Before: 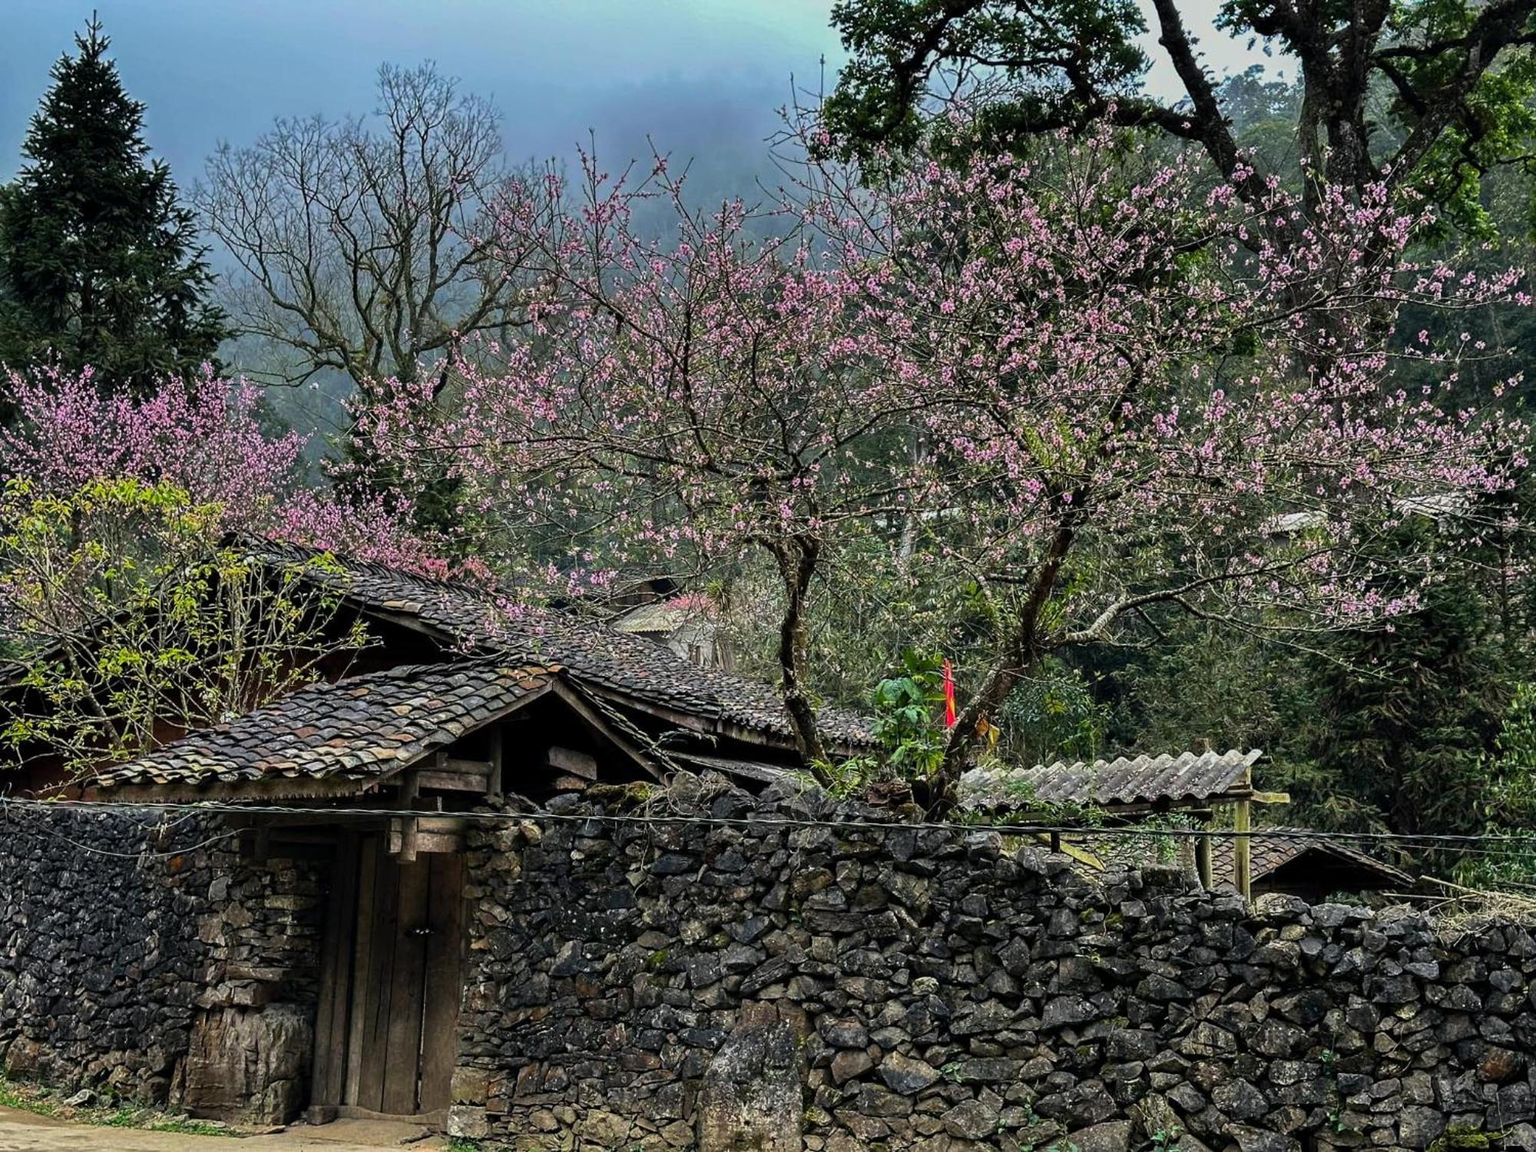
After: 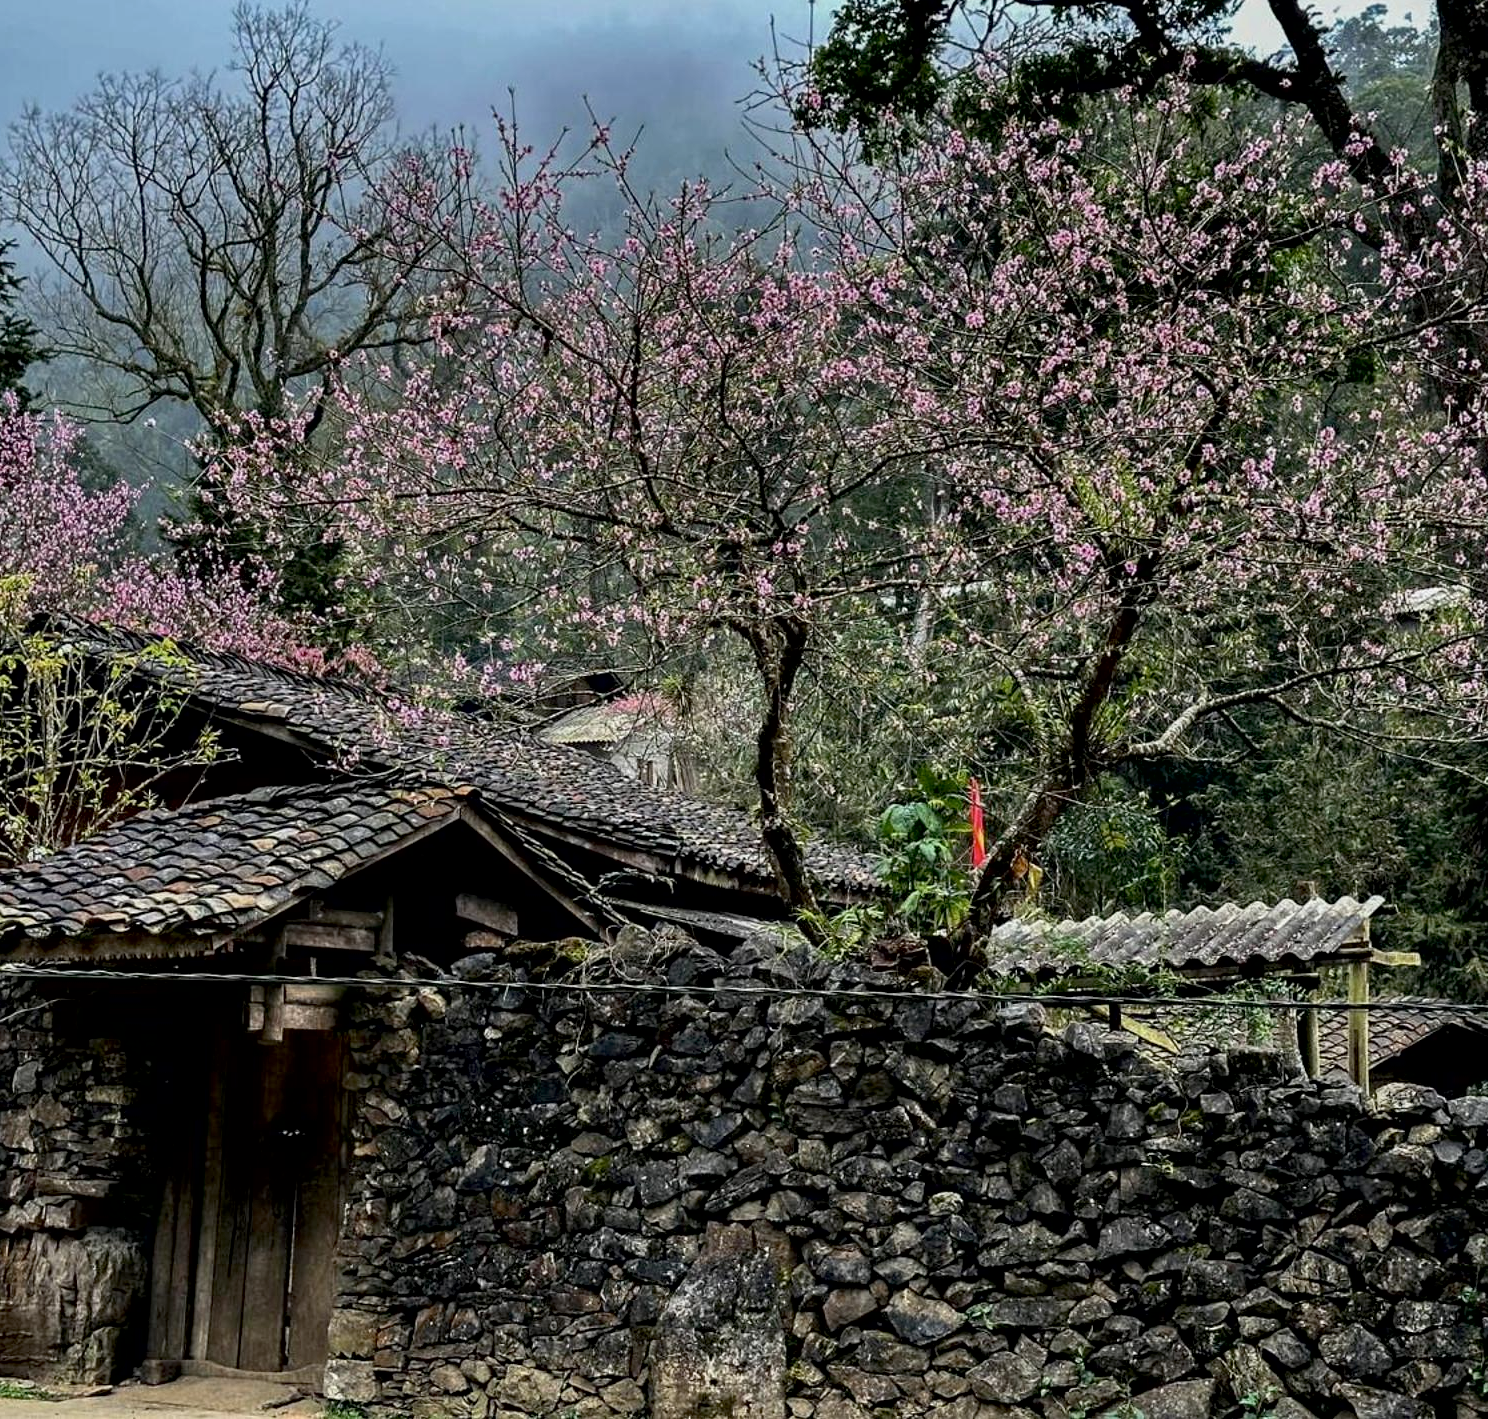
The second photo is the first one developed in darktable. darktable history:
contrast brightness saturation: contrast 0.108, saturation -0.169
contrast equalizer: octaves 7, y [[0.5 ×6], [0.5 ×6], [0.5, 0.5, 0.501, 0.545, 0.707, 0.863], [0 ×6], [0 ×6]]
exposure: black level correction 0.009, exposure 0.108 EV, compensate highlight preservation false
crop and rotate: left 12.967%, top 5.34%, right 12.593%
